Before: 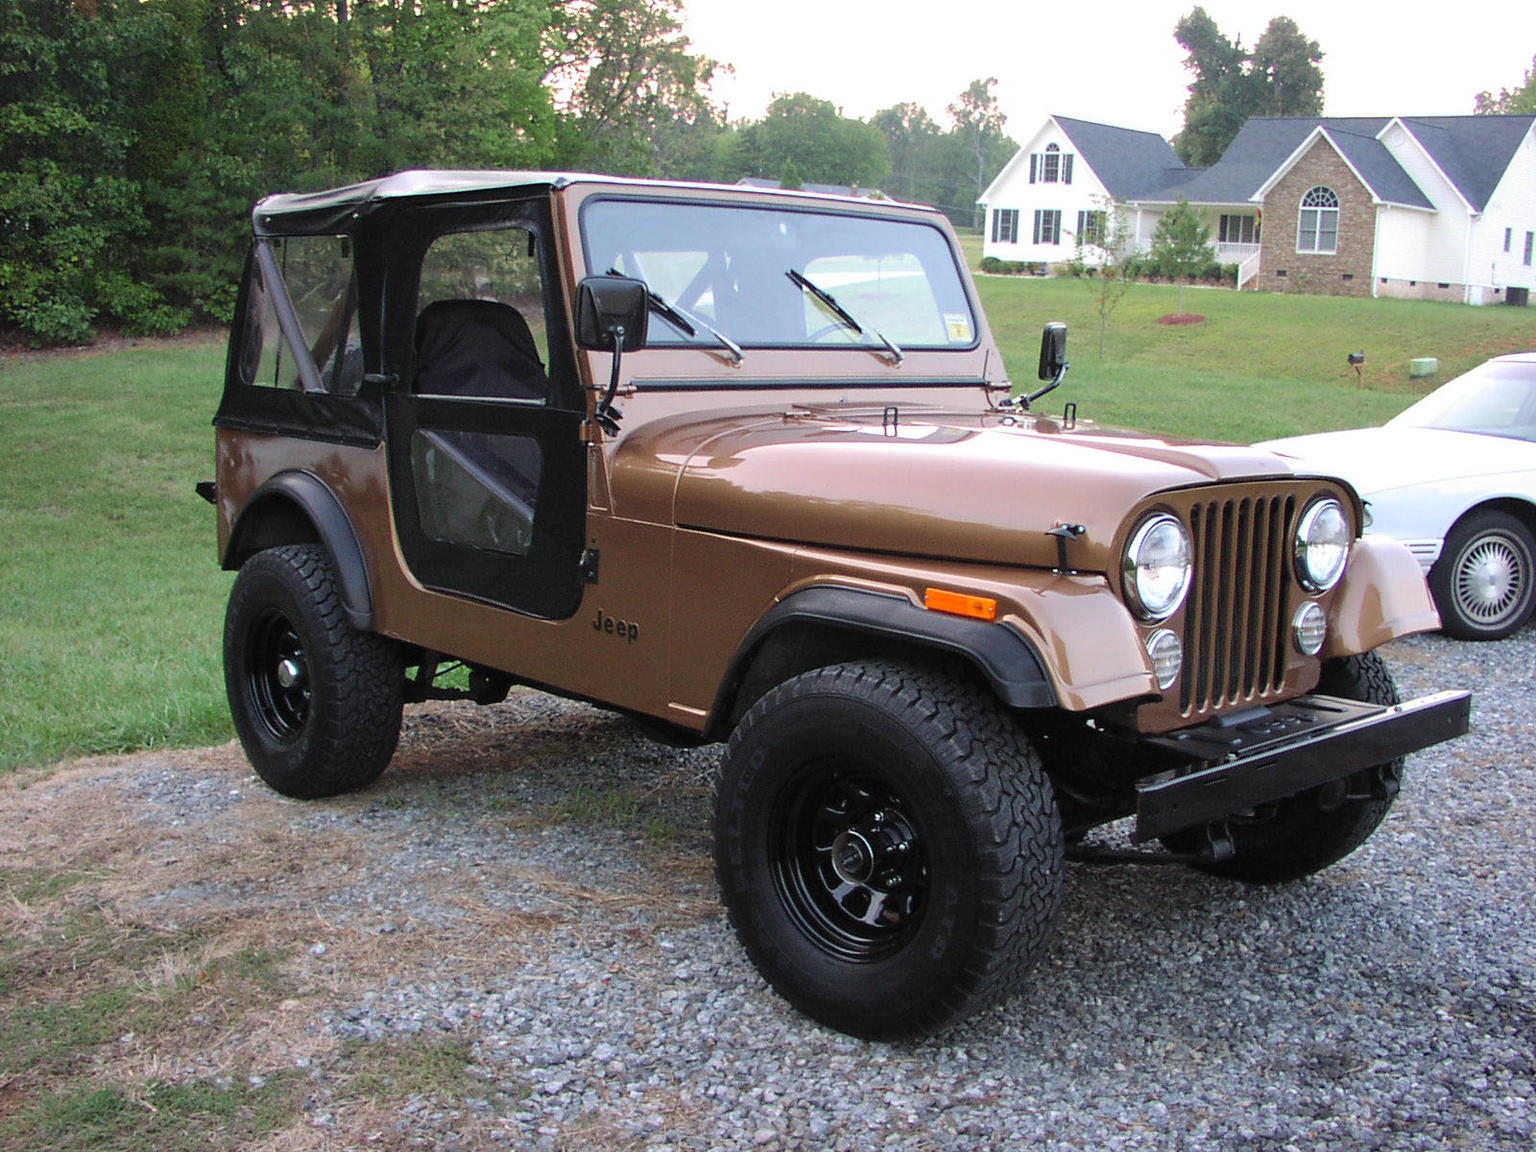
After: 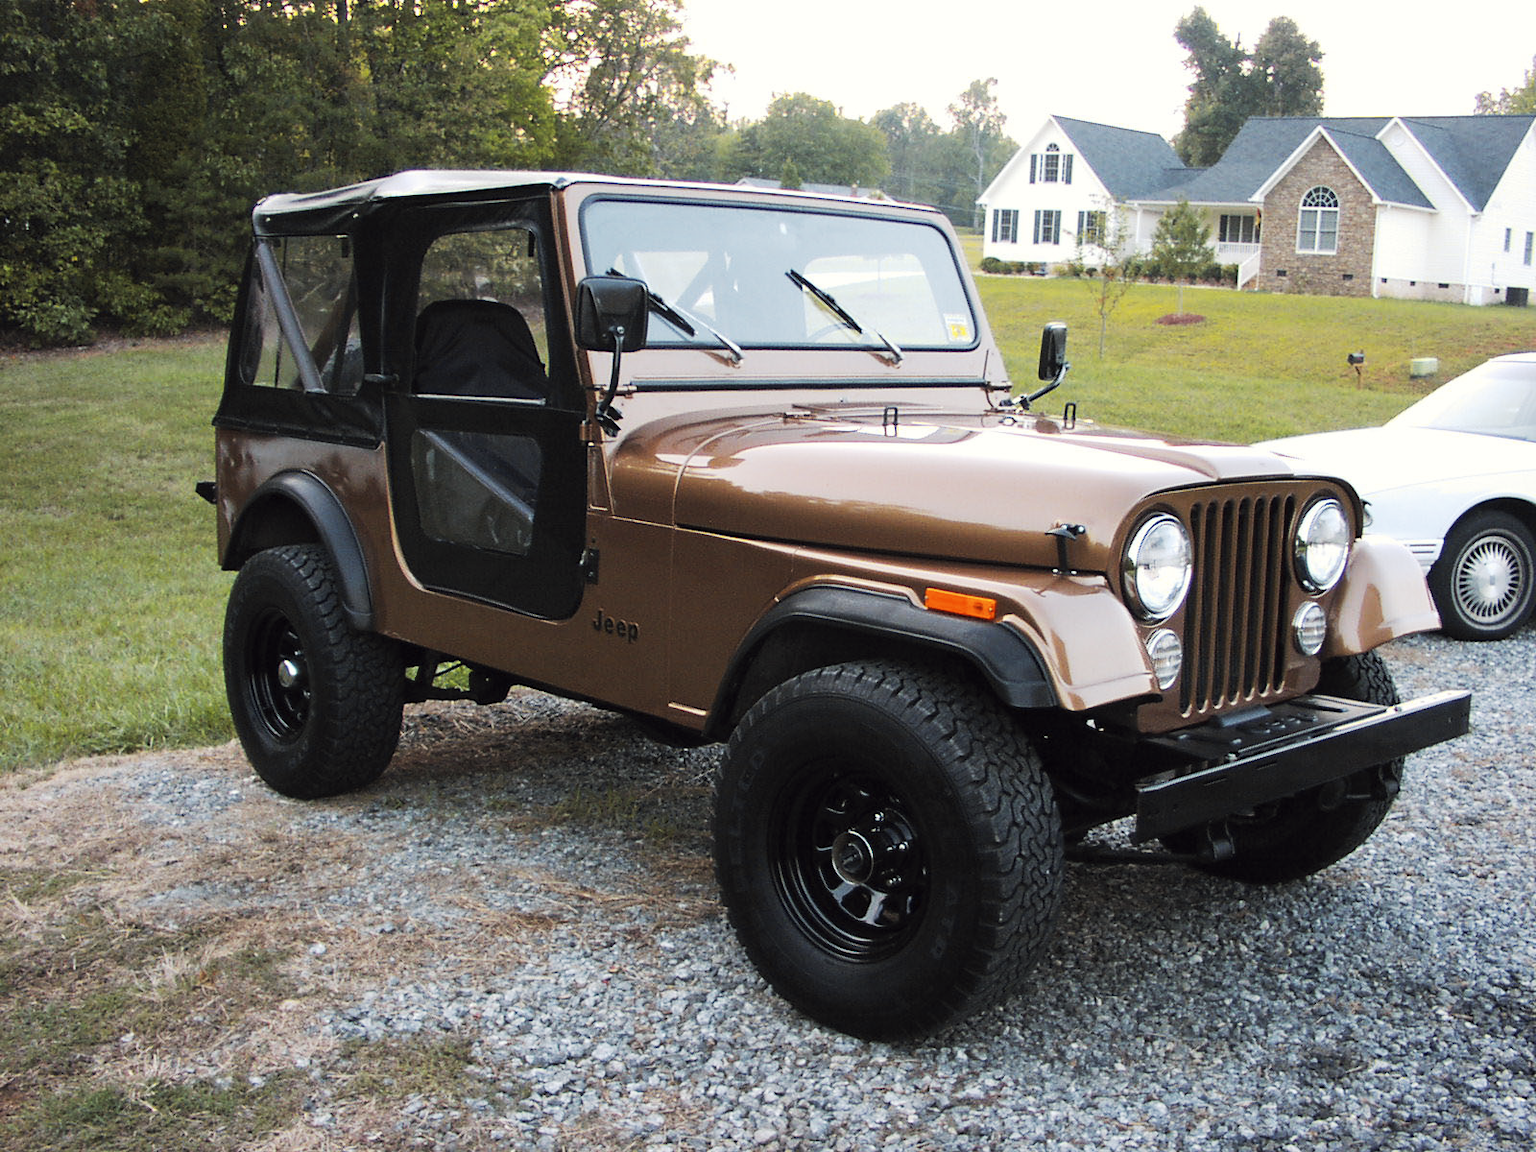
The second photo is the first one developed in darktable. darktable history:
tone curve: curves: ch0 [(0, 0) (0.003, 0.003) (0.011, 0.012) (0.025, 0.023) (0.044, 0.04) (0.069, 0.056) (0.1, 0.082) (0.136, 0.107) (0.177, 0.144) (0.224, 0.186) (0.277, 0.237) (0.335, 0.297) (0.399, 0.37) (0.468, 0.465) (0.543, 0.567) (0.623, 0.68) (0.709, 0.782) (0.801, 0.86) (0.898, 0.924) (1, 1)], preserve colors none
color look up table: target L [94.13, 95.35, 91.36, 88.11, 83.29, 75.98, 74.02, 72.18, 66.77, 60.38, 50.93, 49.86, 30.43, 4.408, 200.19, 86.67, 77.42, 65.94, 65.92, 60.21, 59.46, 46.97, 44.84, 39.09, 36.39, 31.78, 13.51, 97.26, 80.91, 71.28, 64.75, 55.59, 51.58, 47.99, 60.44, 50.94, 40.8, 26.08, 25.33, 33.17, 24.02, 3.501, 5.732, 92.82, 87.3, 74.1, 63.35, 43.56, 34.42], target a [-14.23, -16.59, -34.59, -25.34, -29.38, -10.45, -26.59, -8.973, -1.666, -21.8, -6.462, -16.44, -13.68, 1.397, 0, -3.886, 5.66, 31.42, 15.2, 30.73, 35.53, 56.84, 24.32, 48.8, 5.058, 19.28, 30.7, -0.65, 11.97, 8.402, -0.59, 42.14, 50.32, 54.1, -16.56, -0.172, 19.02, 36.82, 36.6, -0.353, 25.89, 13.77, 21.53, -17.42, -9.694, -20.07, -21.57, -8.127, -10.71], target b [82.62, 70.12, 73.42, 66.64, 67.61, 59.88, 21.51, 15.9, 38.32, 44.31, 40.79, 35.04, 19.25, 3.986, 0, 70.07, 62.73, 2.403, 29.97, 52.06, 35.97, 56.7, 6.663, 40.54, 11.4, 37.08, 18.1, 2.5, -4.954, -20.41, 0.997, -23.49, 1.114, -18.97, -35.62, -39.17, -24.37, -46.94, -8.436, -29.36, -51.85, -10.62, -42.31, 0.335, -11.04, -25.54, 1.727, -16.47, -2.243], num patches 49
